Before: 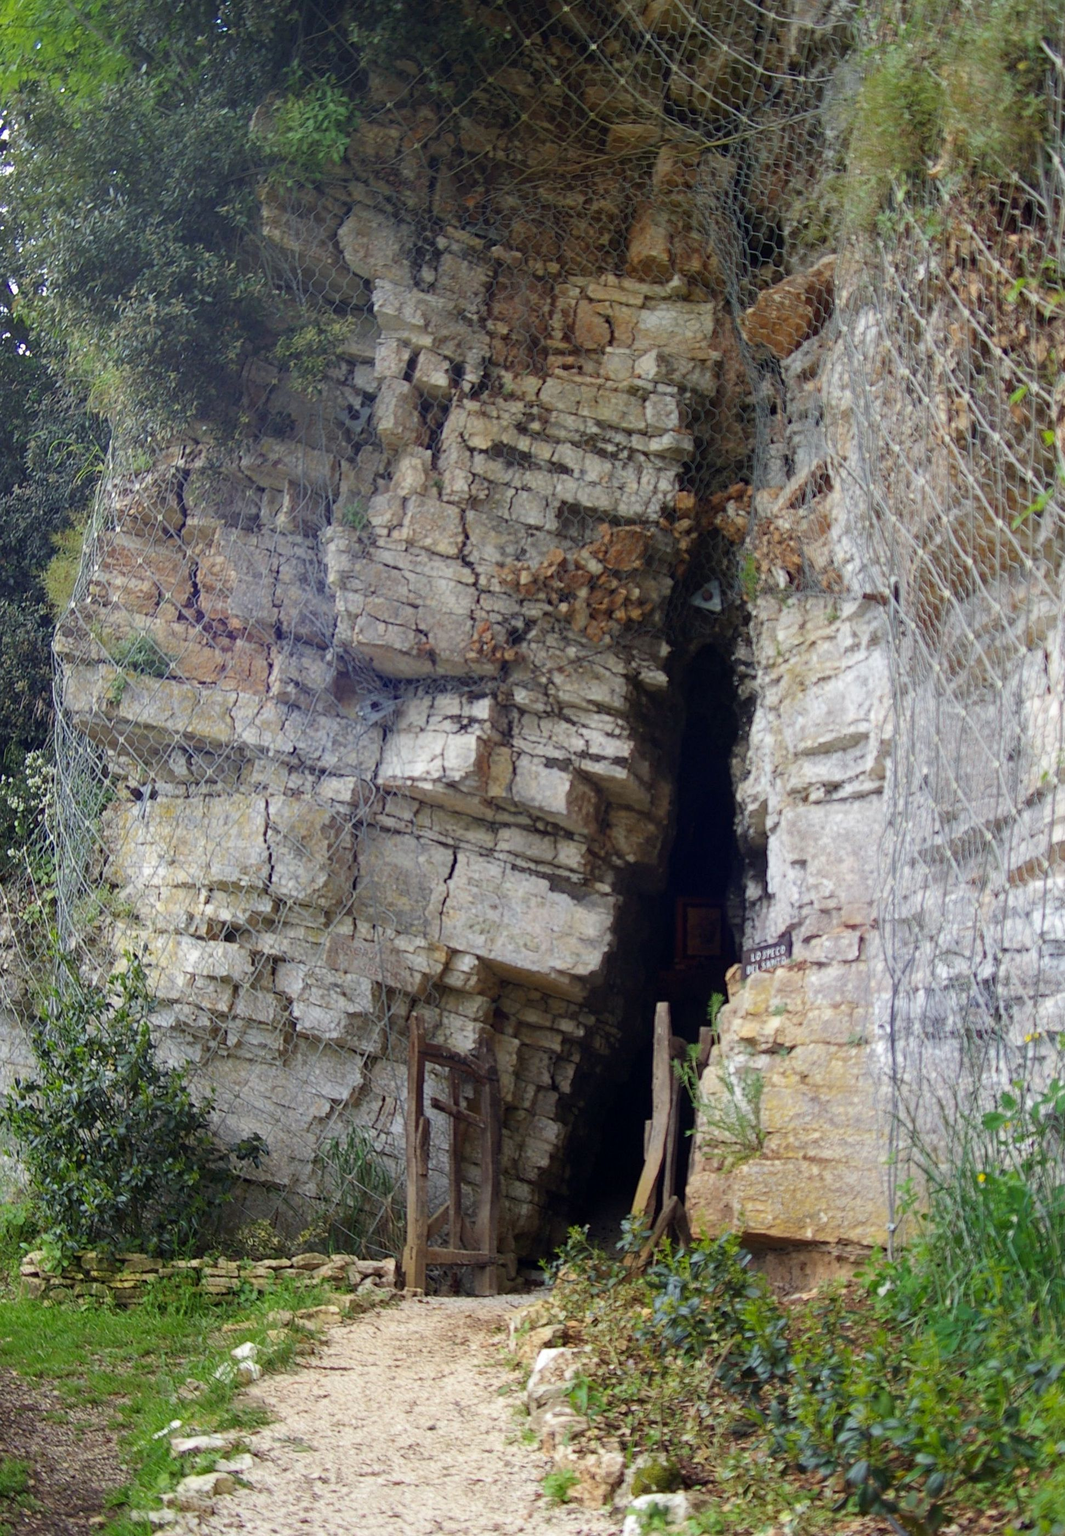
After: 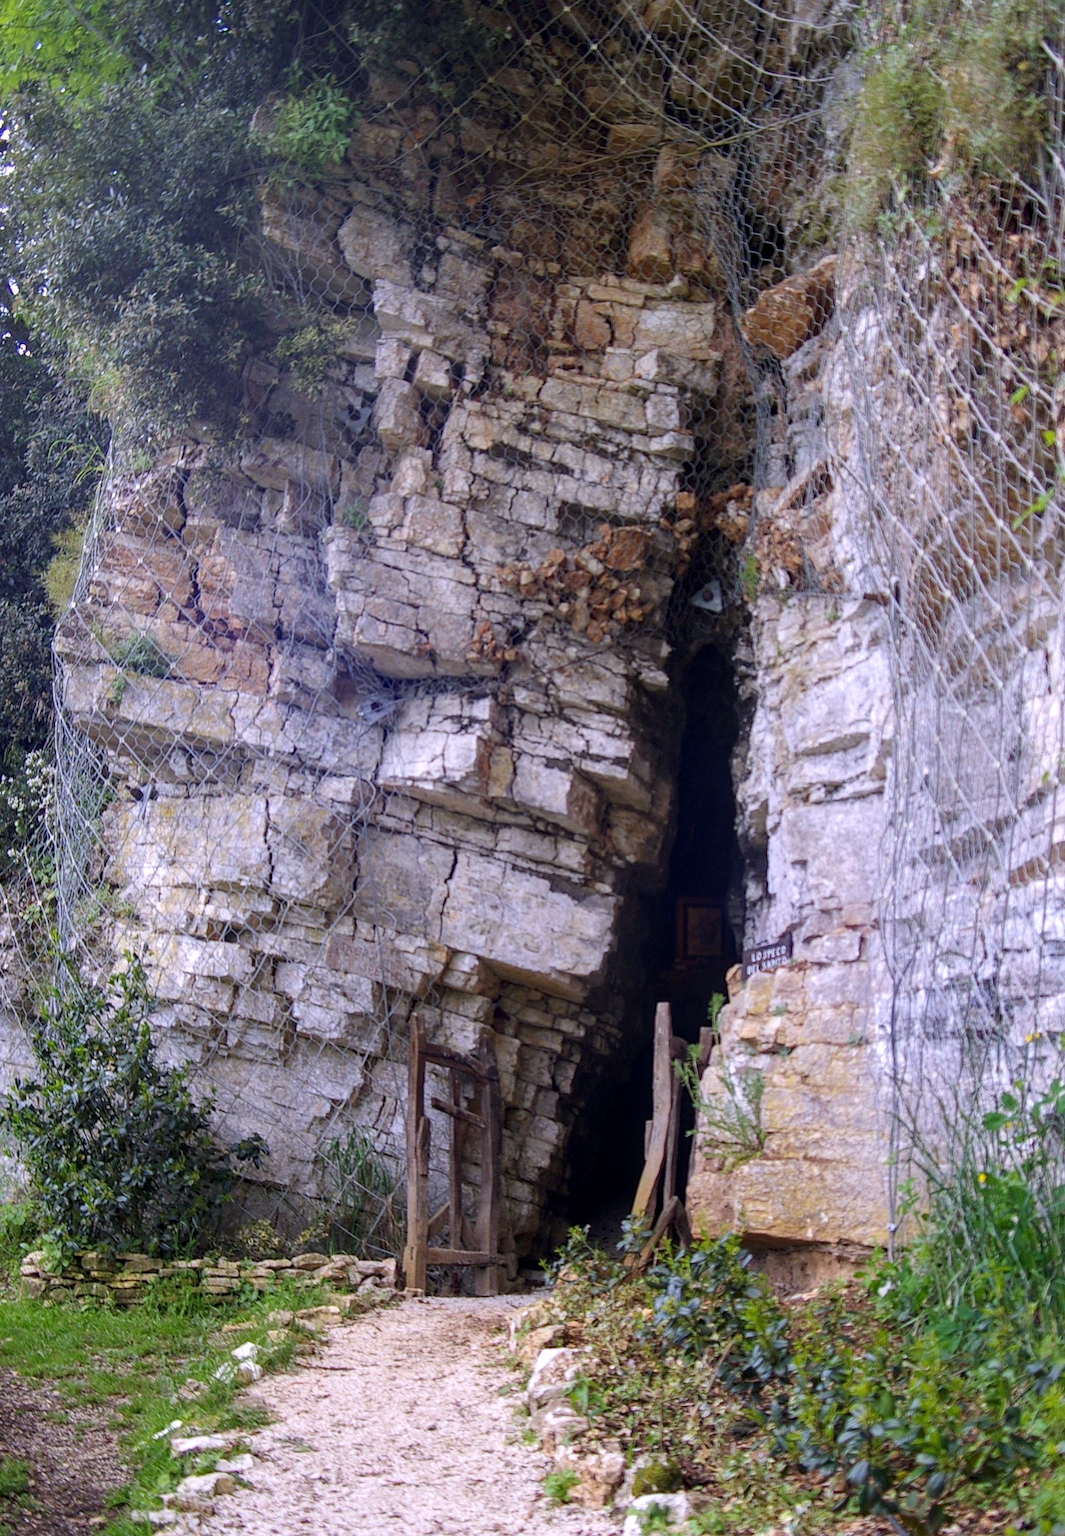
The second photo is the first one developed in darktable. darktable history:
local contrast: on, module defaults
white balance: red 1.042, blue 1.17
